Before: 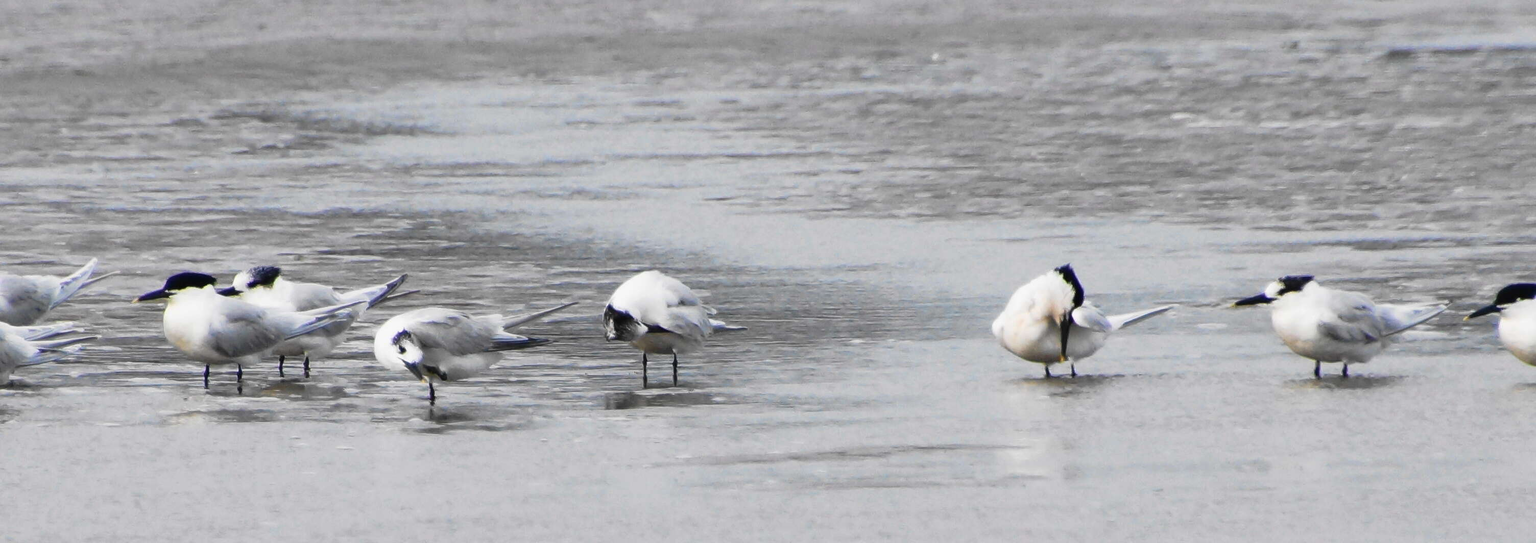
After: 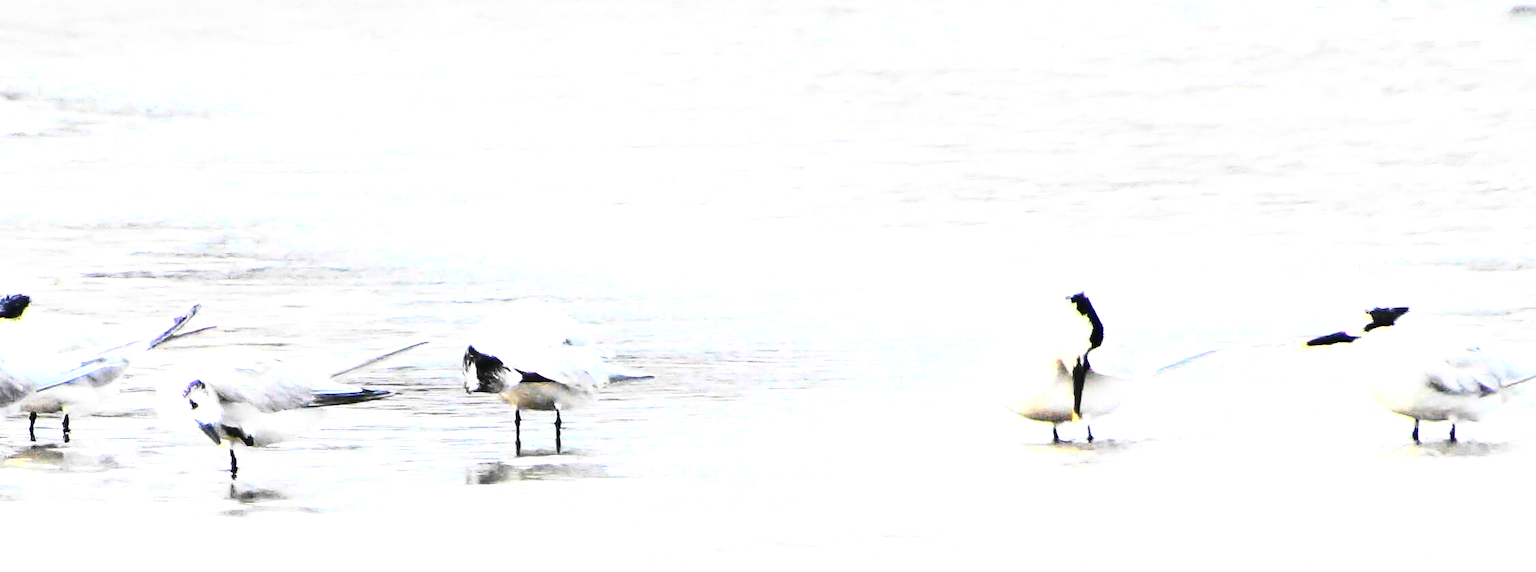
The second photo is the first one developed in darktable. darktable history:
base curve: curves: ch0 [(0, 0) (0.018, 0.026) (0.143, 0.37) (0.33, 0.731) (0.458, 0.853) (0.735, 0.965) (0.905, 0.986) (1, 1)]
tone equalizer: -8 EV -1.08 EV, -7 EV -1.01 EV, -6 EV -0.867 EV, -5 EV -0.578 EV, -3 EV 0.578 EV, -2 EV 0.867 EV, -1 EV 1.01 EV, +0 EV 1.08 EV, edges refinement/feathering 500, mask exposure compensation -1.57 EV, preserve details no
crop: left 16.768%, top 8.653%, right 8.362%, bottom 12.485%
exposure: black level correction 0, exposure 0.7 EV, compensate exposure bias true, compensate highlight preservation false
color zones: curves: ch0 [(0.099, 0.624) (0.257, 0.596) (0.384, 0.376) (0.529, 0.492) (0.697, 0.564) (0.768, 0.532) (0.908, 0.644)]; ch1 [(0.112, 0.564) (0.254, 0.612) (0.432, 0.676) (0.592, 0.456) (0.743, 0.684) (0.888, 0.536)]; ch2 [(0.25, 0.5) (0.469, 0.36) (0.75, 0.5)]
